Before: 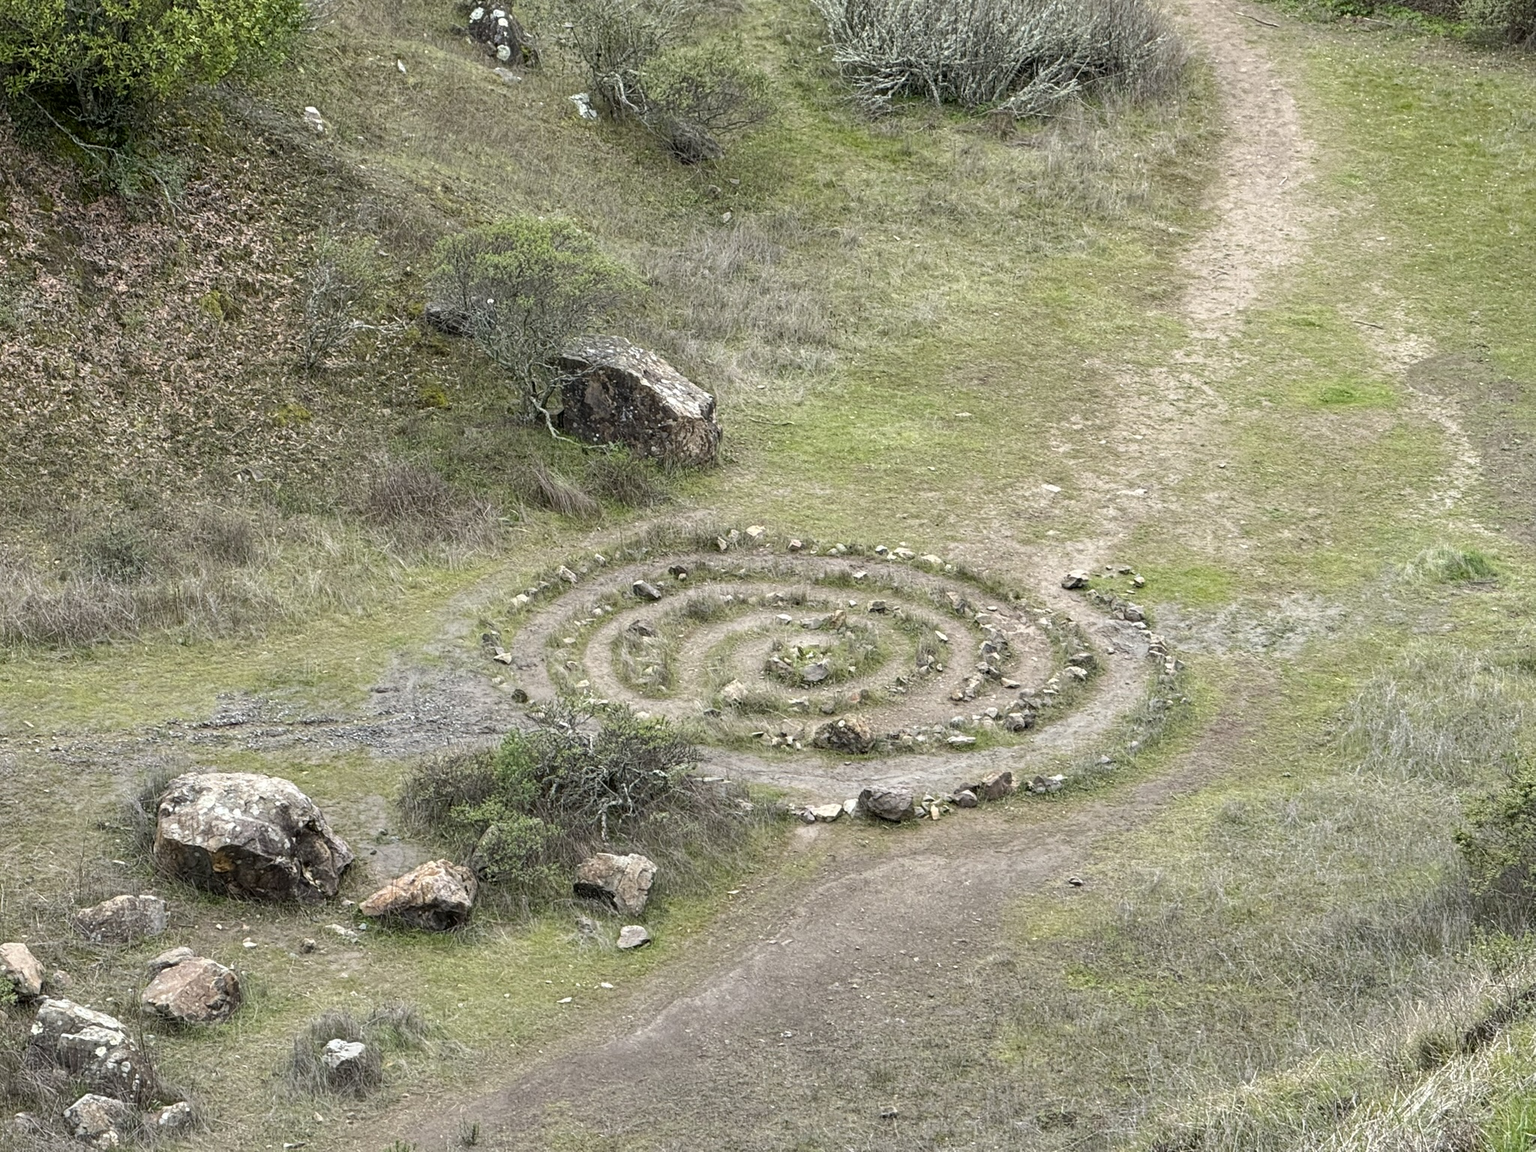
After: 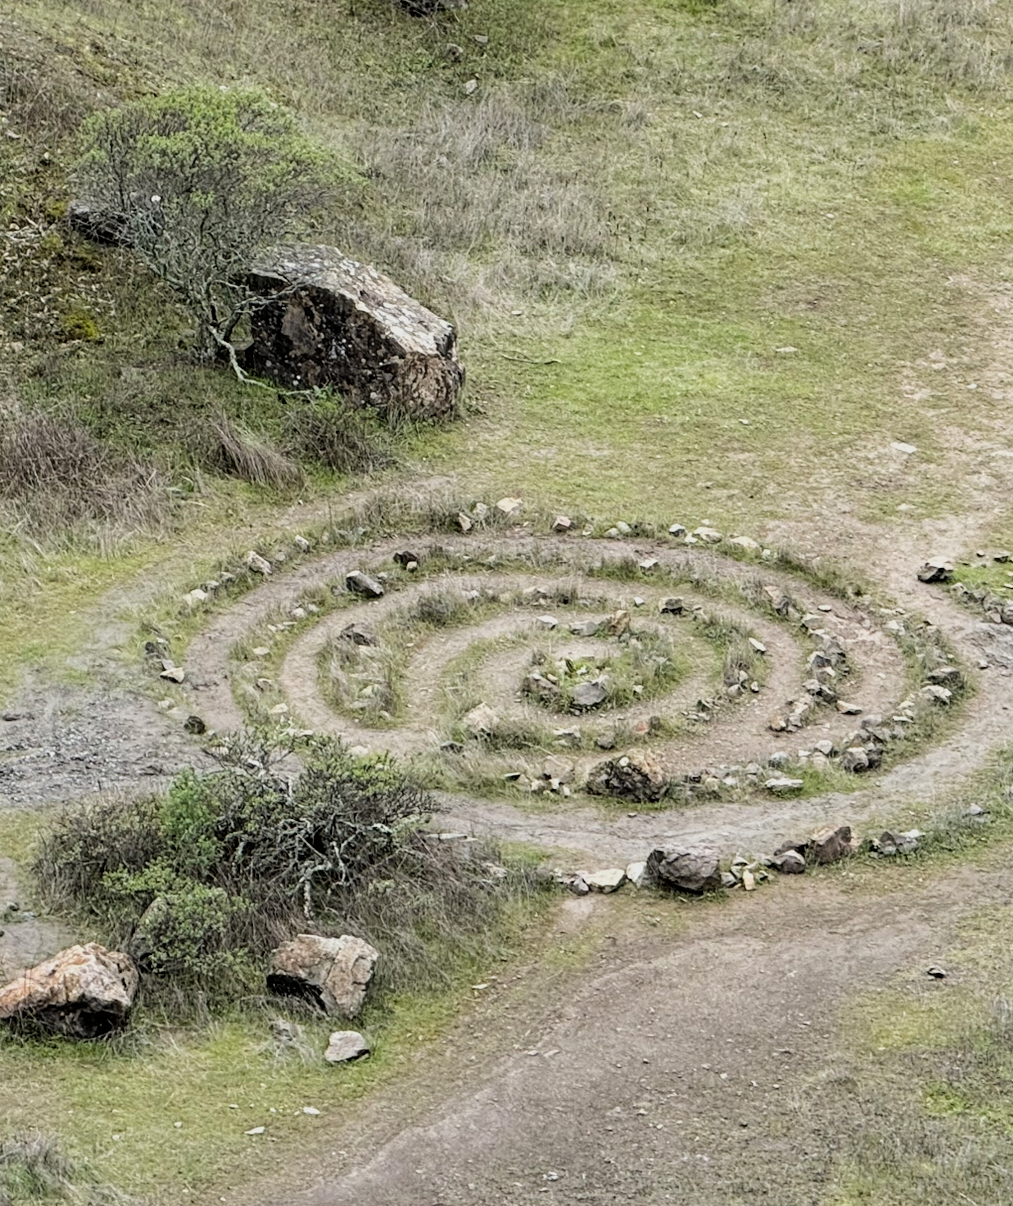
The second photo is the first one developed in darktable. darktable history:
crop and rotate: angle 0.02°, left 24.353%, top 13.219%, right 26.156%, bottom 8.224%
filmic rgb: black relative exposure -5 EV, white relative exposure 3.5 EV, hardness 3.19, contrast 1.2, highlights saturation mix -30%
